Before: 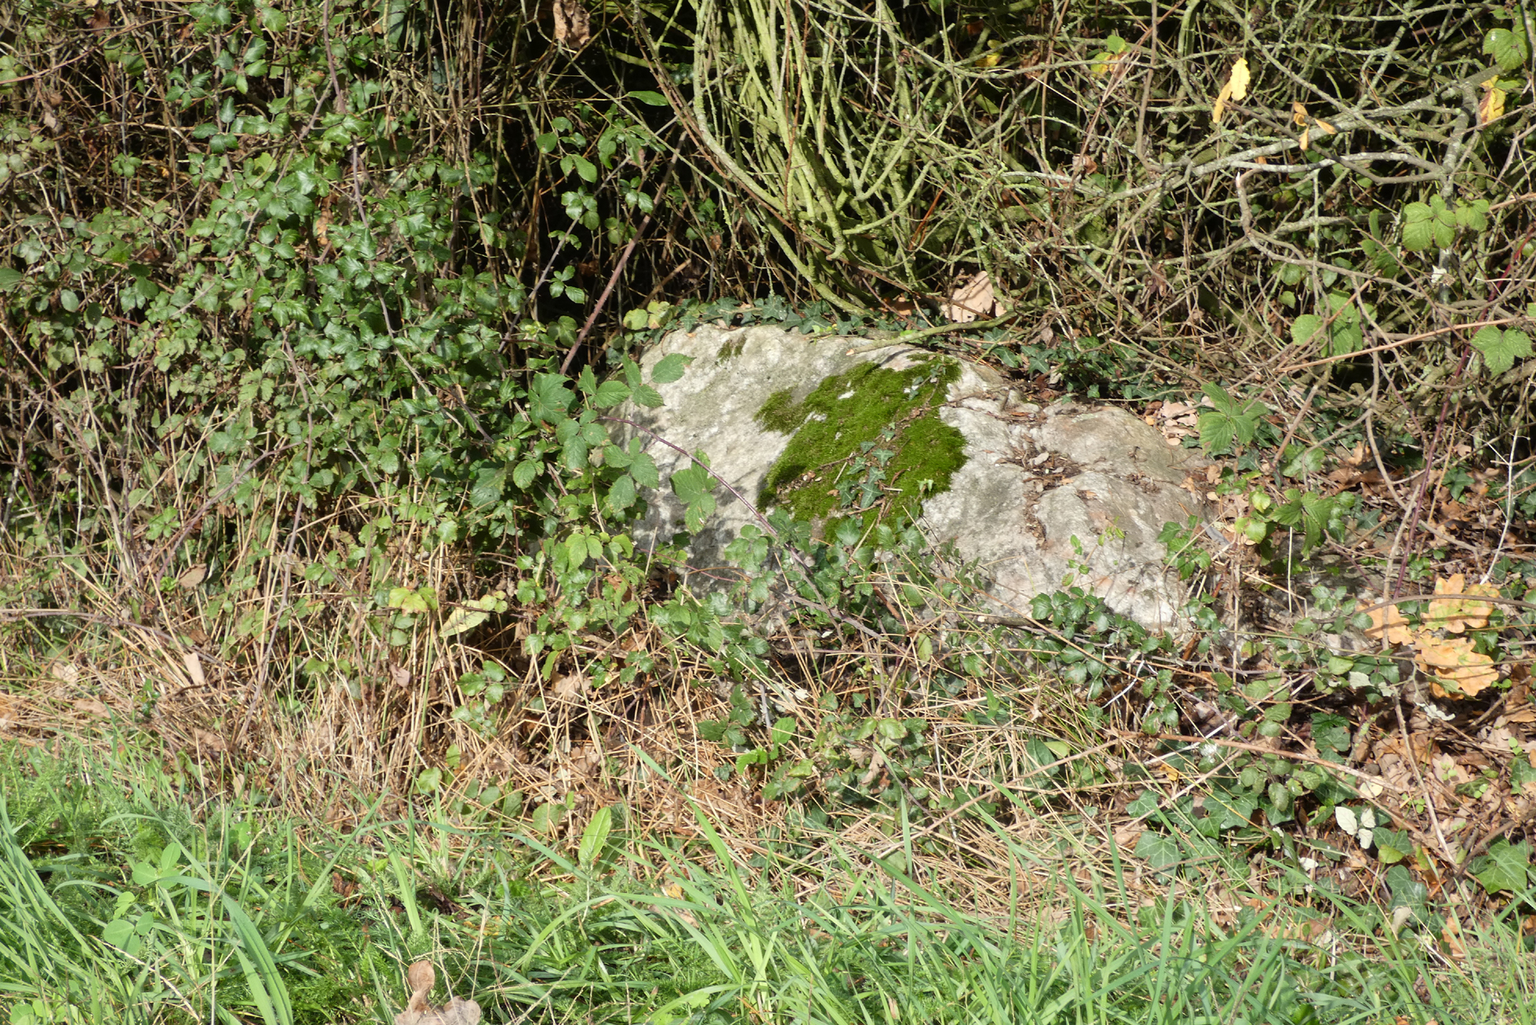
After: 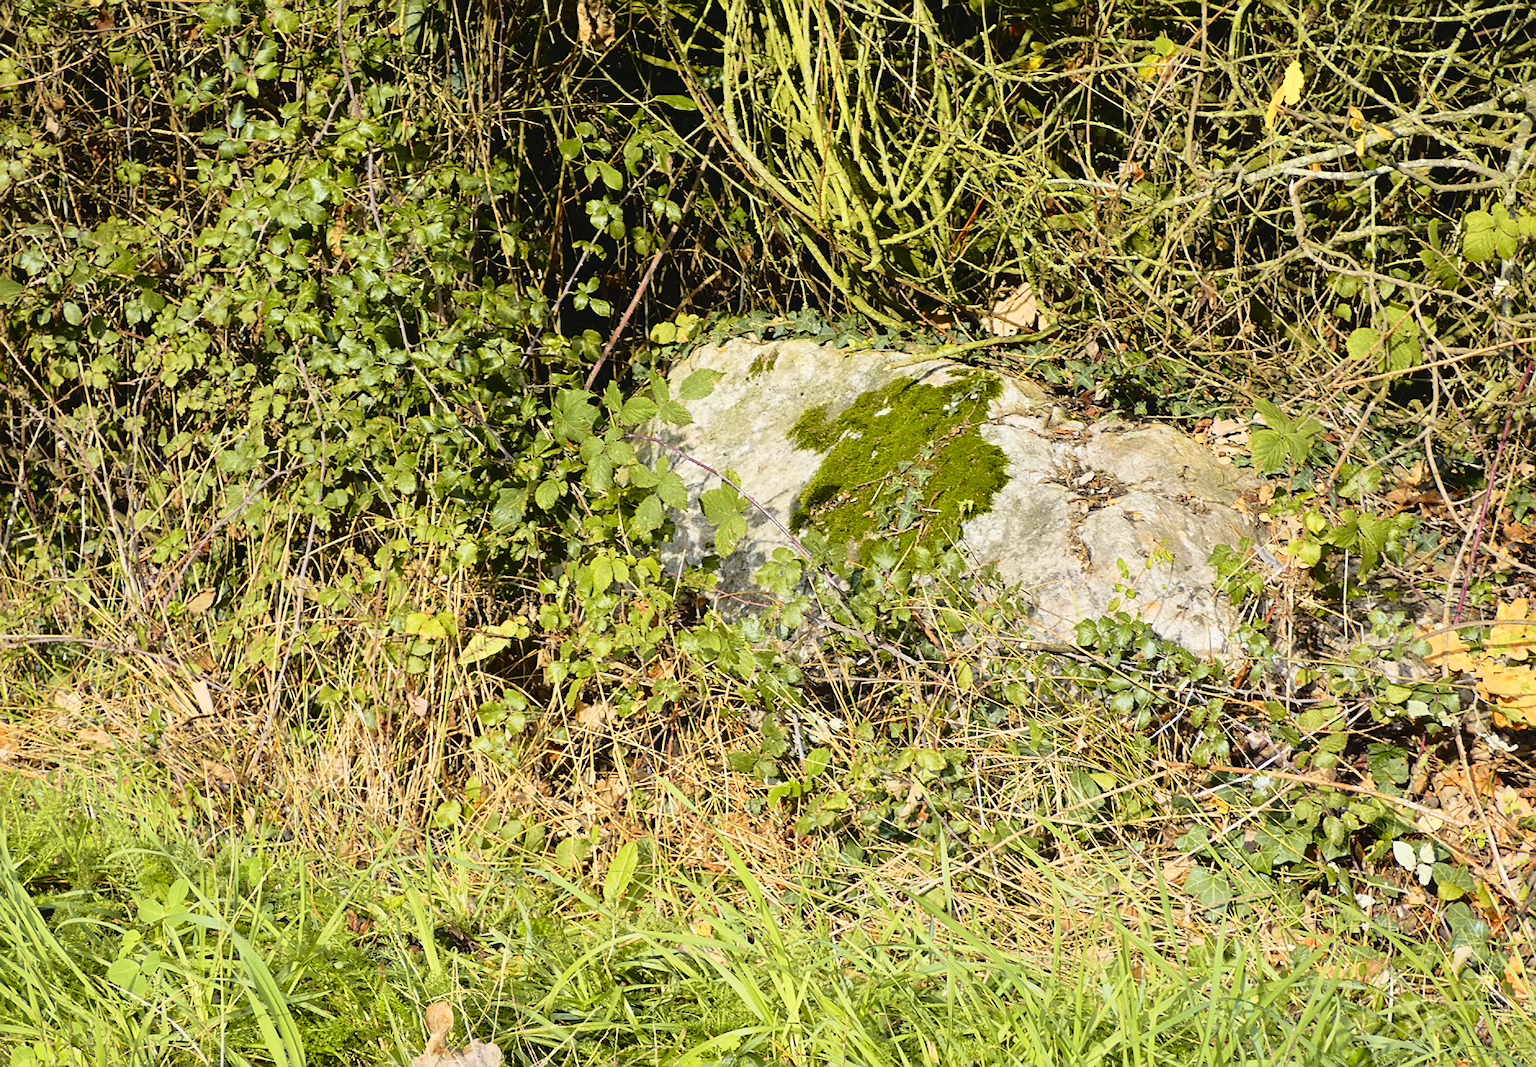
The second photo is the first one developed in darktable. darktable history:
crop: right 4.126%, bottom 0.031%
sharpen: on, module defaults
tone curve: curves: ch0 [(0, 0.029) (0.168, 0.142) (0.359, 0.44) (0.469, 0.544) (0.634, 0.722) (0.858, 0.903) (1, 0.968)]; ch1 [(0, 0) (0.437, 0.453) (0.472, 0.47) (0.502, 0.502) (0.54, 0.534) (0.57, 0.592) (0.618, 0.66) (0.699, 0.749) (0.859, 0.919) (1, 1)]; ch2 [(0, 0) (0.33, 0.301) (0.421, 0.443) (0.476, 0.498) (0.505, 0.503) (0.547, 0.557) (0.586, 0.634) (0.608, 0.676) (1, 1)], color space Lab, independent channels, preserve colors none
velvia: on, module defaults
